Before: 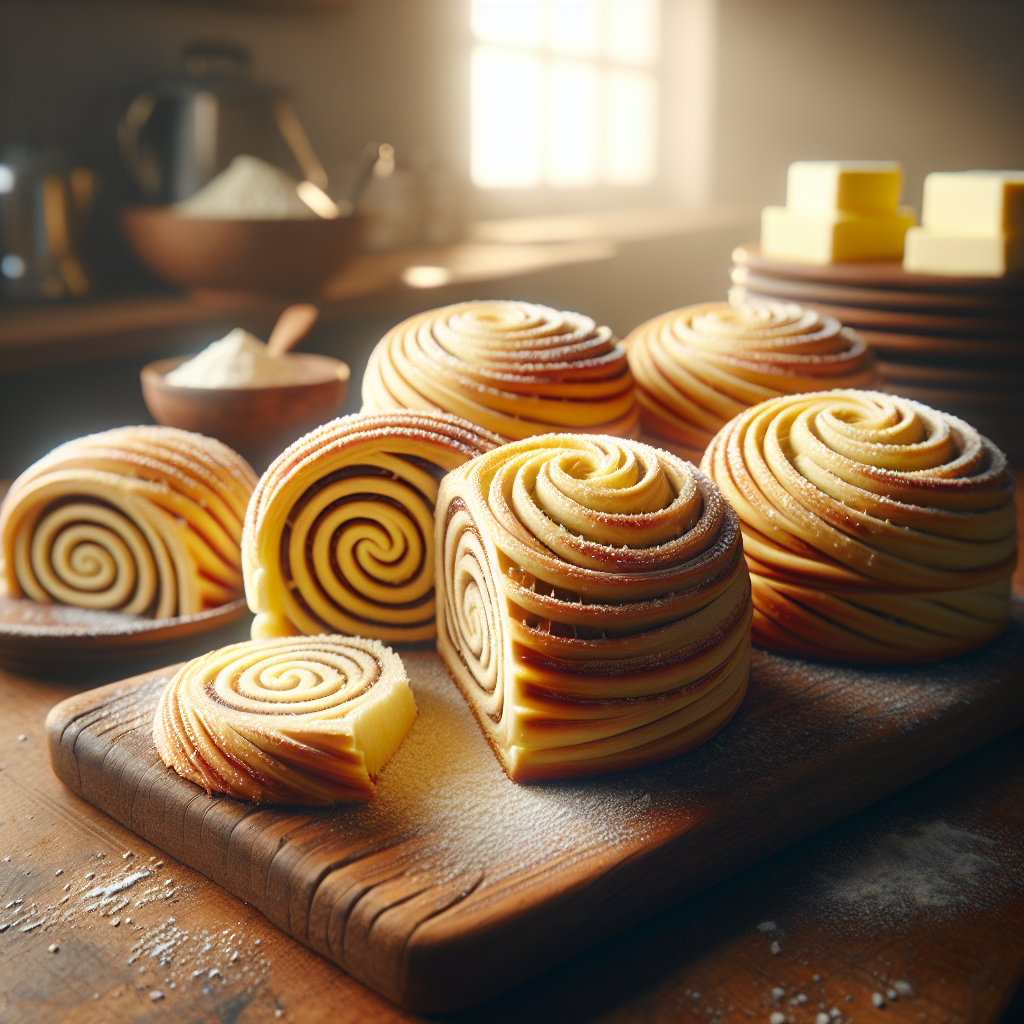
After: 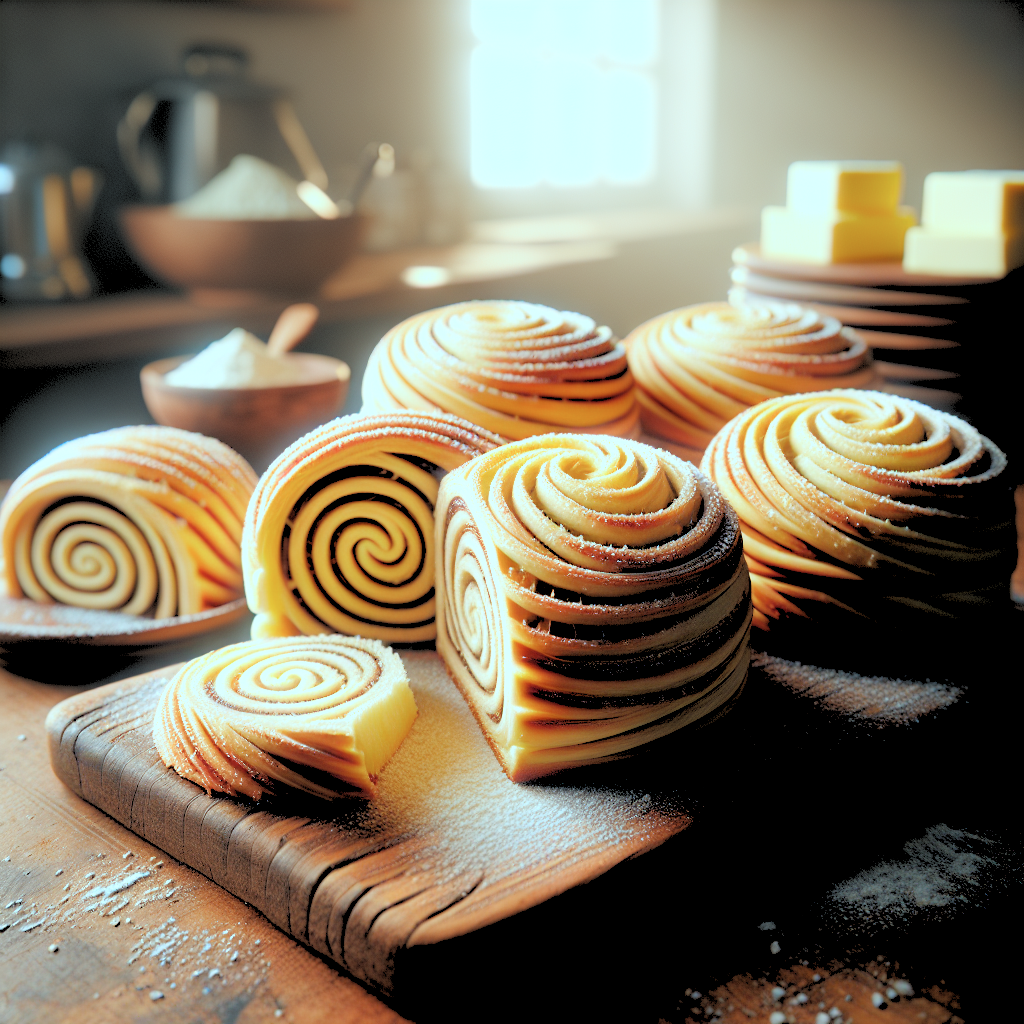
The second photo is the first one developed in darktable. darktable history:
color correction: highlights a* -11.71, highlights b* -15.58
rgb levels: levels [[0.027, 0.429, 0.996], [0, 0.5, 1], [0, 0.5, 1]]
